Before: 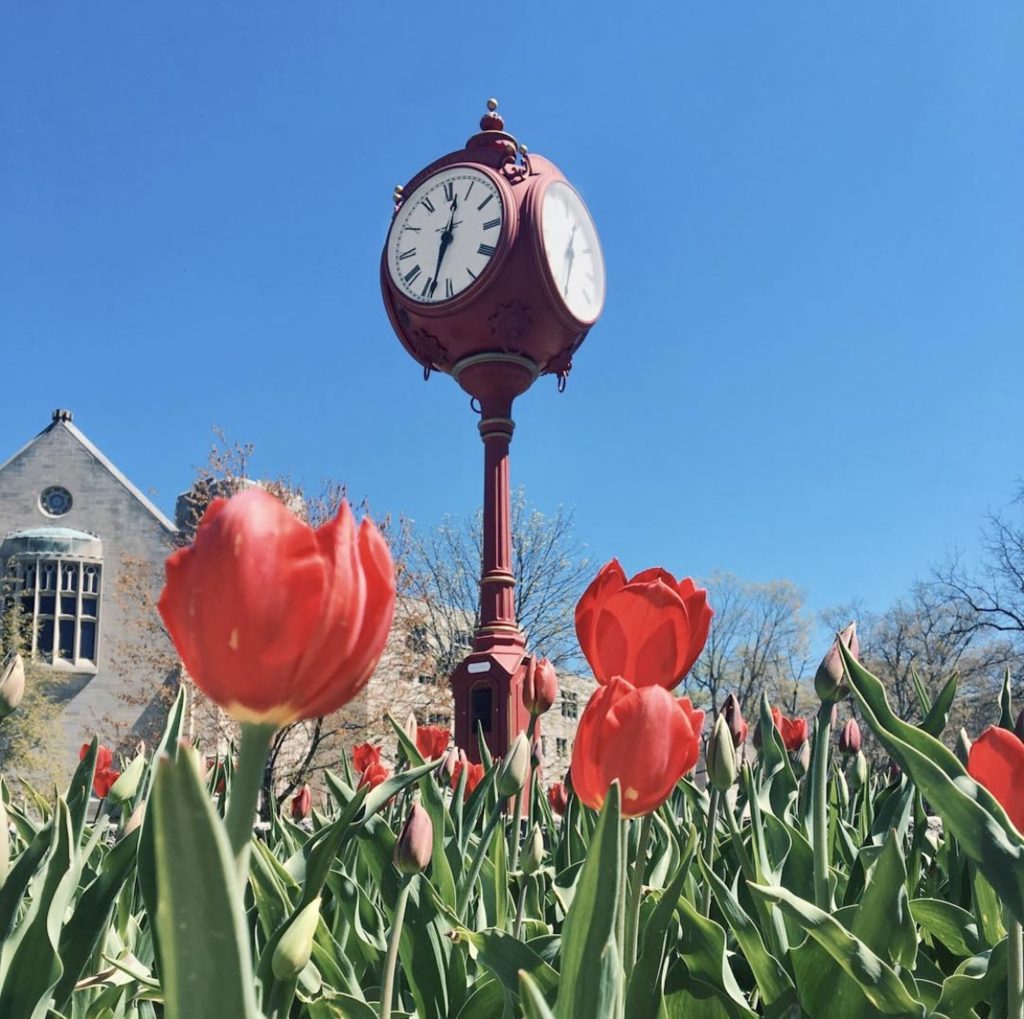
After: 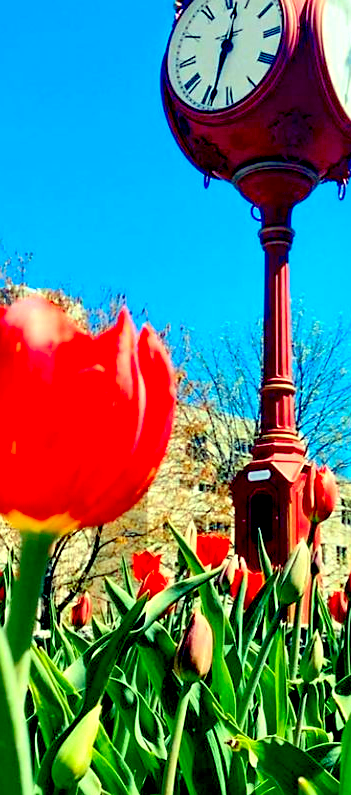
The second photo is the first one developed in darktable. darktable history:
exposure: black level correction 0.041, exposure 0.498 EV, compensate highlight preservation false
sharpen: radius 1.508, amount 0.39, threshold 1.536
color correction: highlights a* -11.08, highlights b* 9.9, saturation 1.71
crop and rotate: left 21.492%, top 18.922%, right 44.133%, bottom 2.985%
